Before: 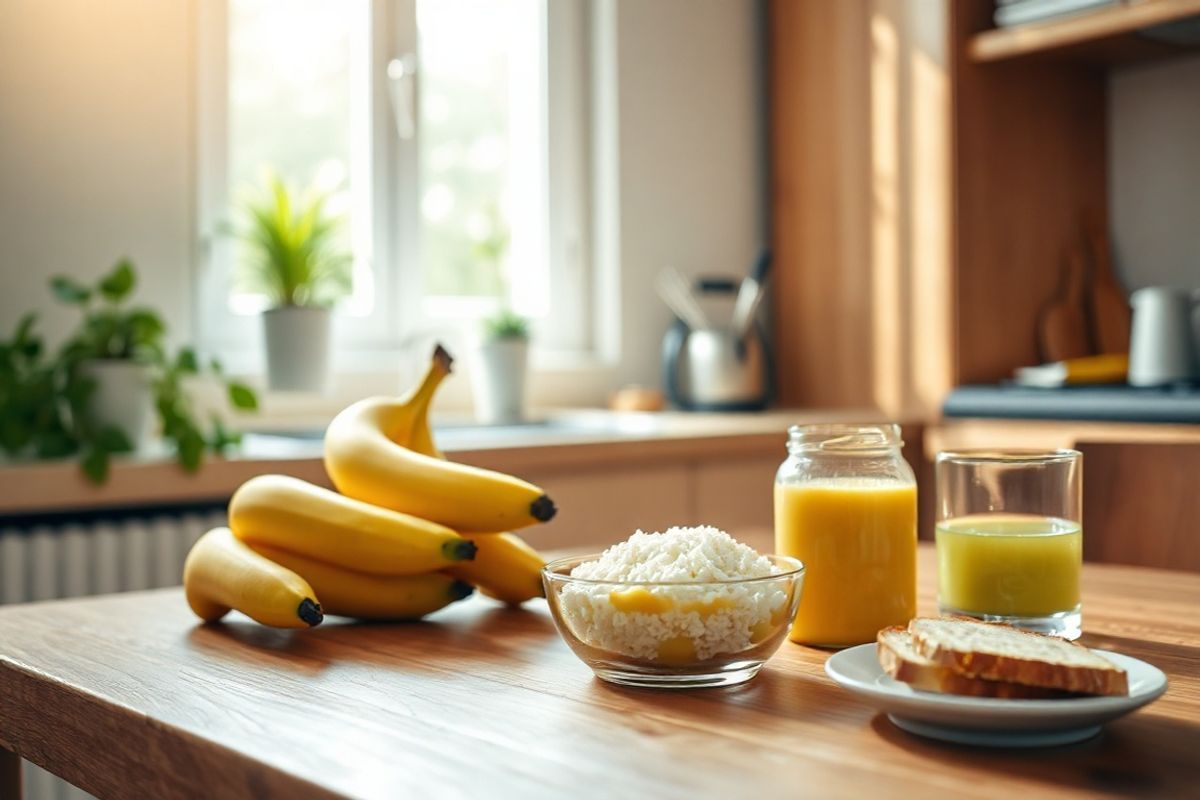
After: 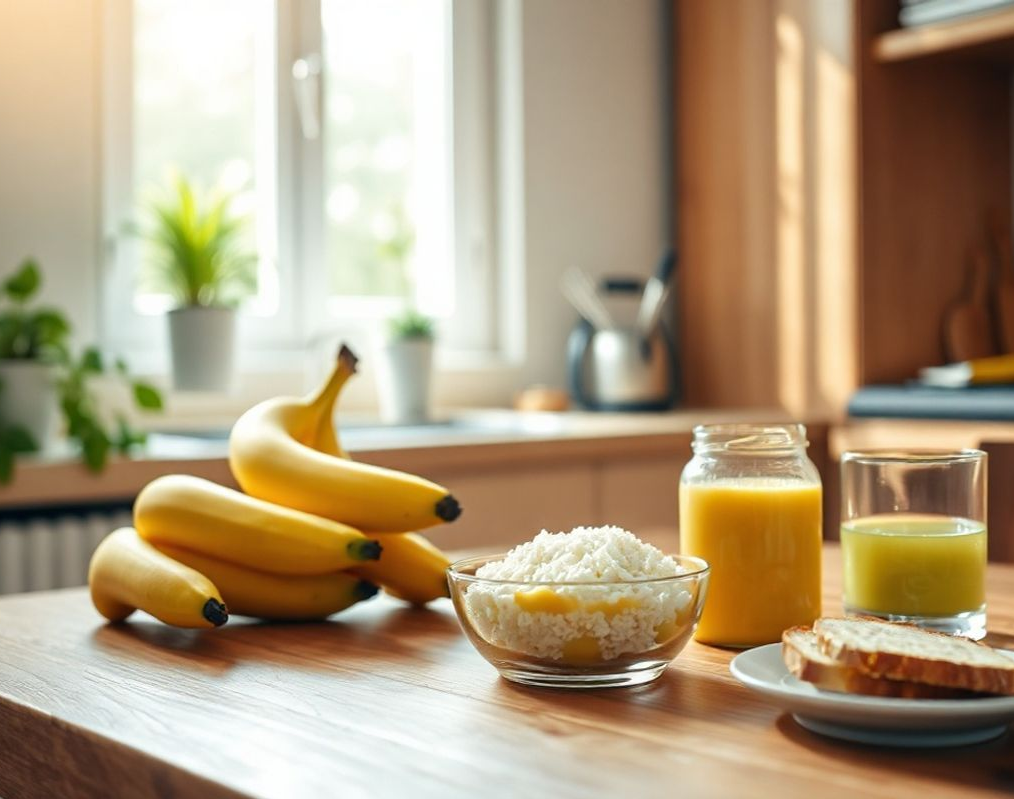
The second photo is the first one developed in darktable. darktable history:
crop: left 7.991%, right 7.445%
